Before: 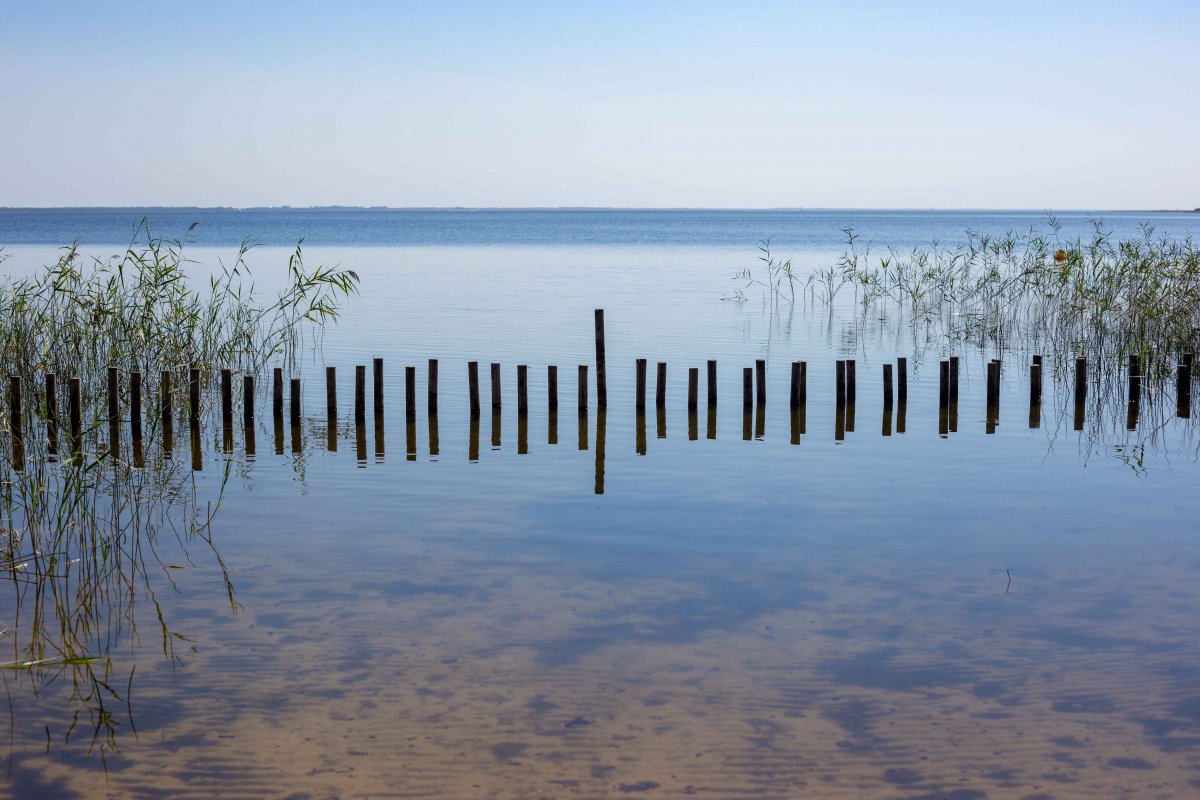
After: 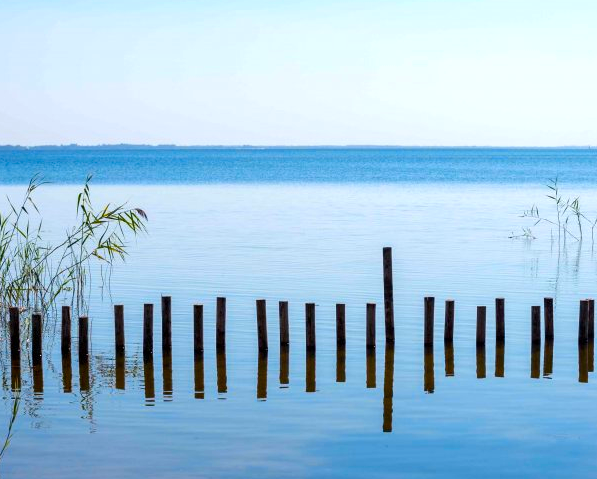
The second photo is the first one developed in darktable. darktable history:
color zones: curves: ch1 [(0.235, 0.558) (0.75, 0.5)]; ch2 [(0.25, 0.462) (0.749, 0.457)]
crop: left 17.719%, top 7.856%, right 32.454%, bottom 32.223%
color balance rgb: perceptual saturation grading › global saturation 36.688%
exposure: exposure 0.371 EV, compensate exposure bias true, compensate highlight preservation false
